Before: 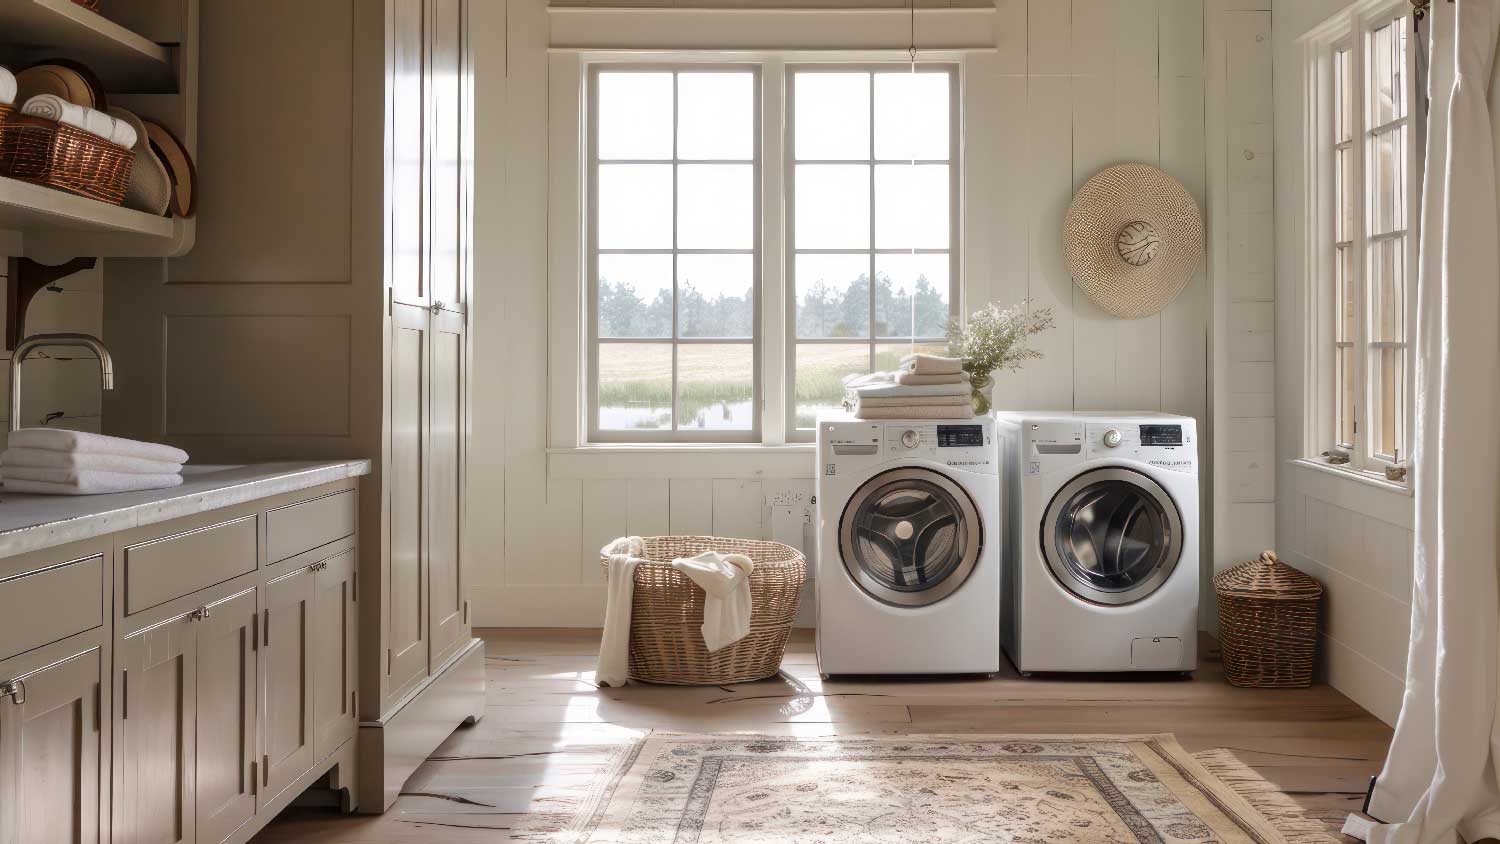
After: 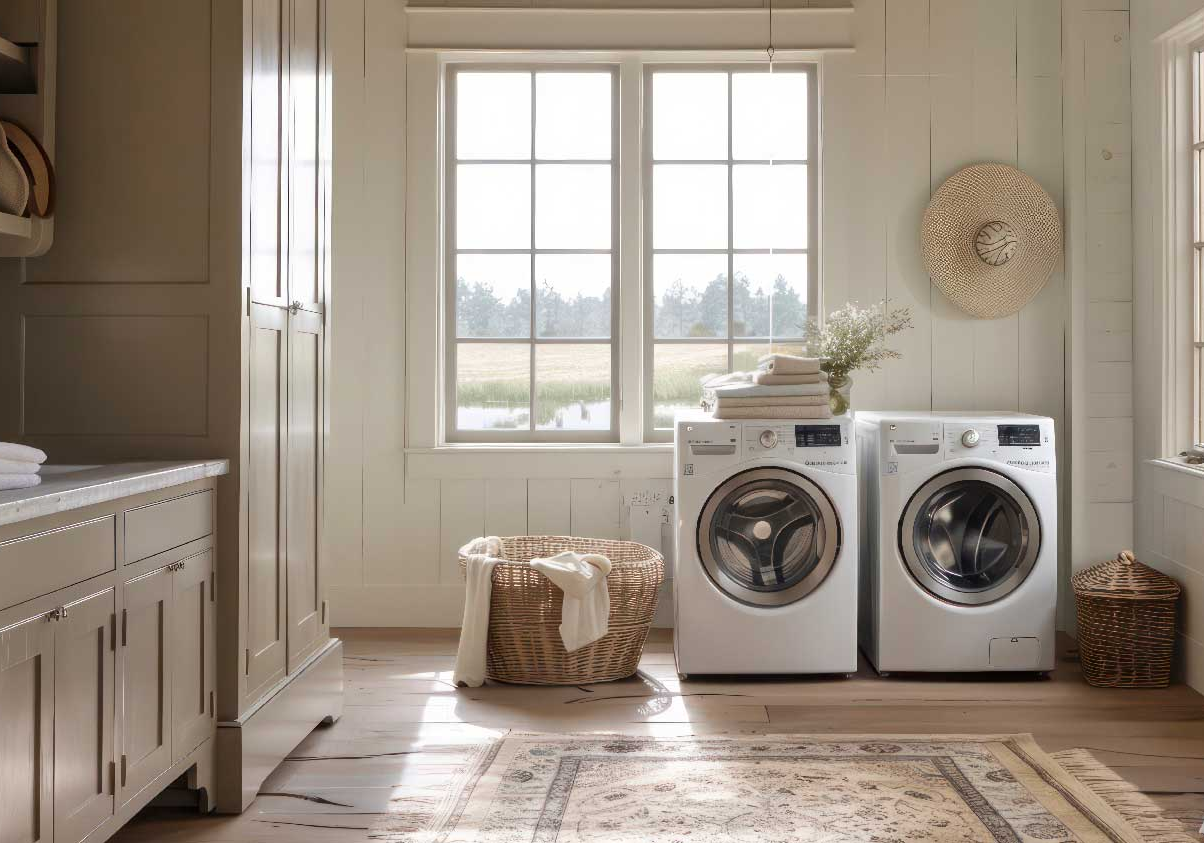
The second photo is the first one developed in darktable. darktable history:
crop and rotate: left 9.482%, right 10.212%
